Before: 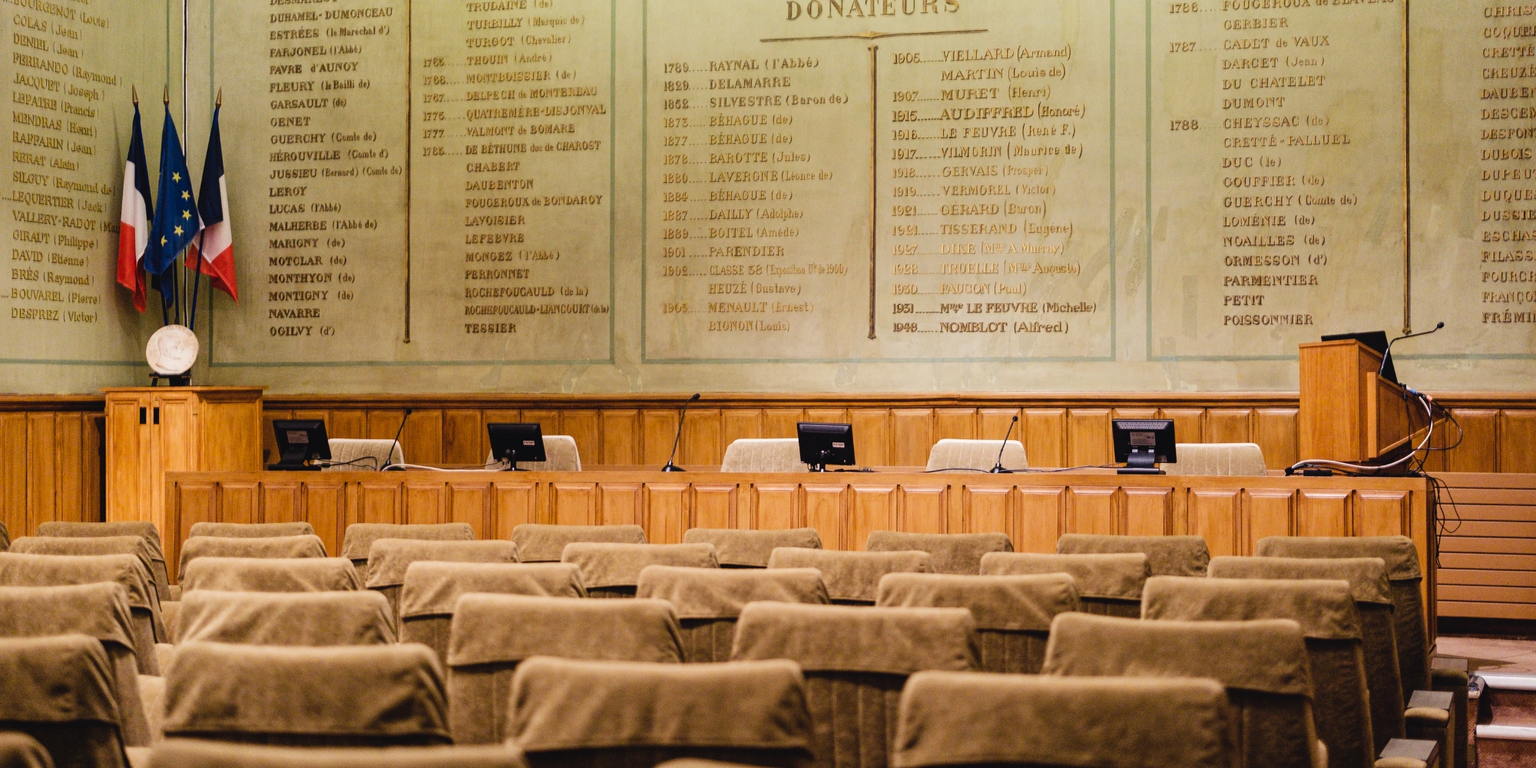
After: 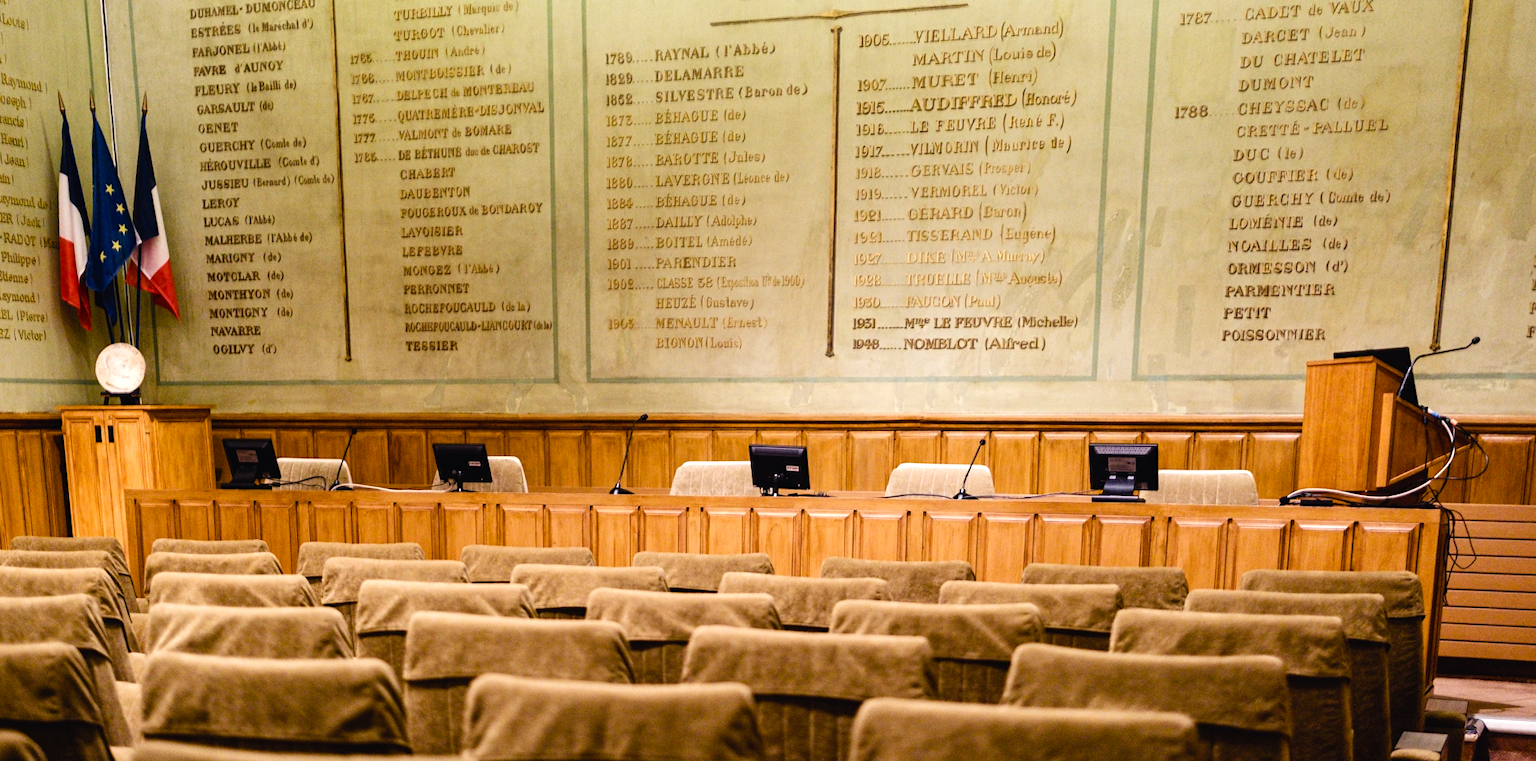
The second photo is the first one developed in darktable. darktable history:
color balance rgb: shadows lift › luminance -20%, power › hue 72.24°, highlights gain › luminance 15%, global offset › hue 171.6°, perceptual saturation grading › highlights -15%, perceptual saturation grading › shadows 25%, global vibrance 30%, contrast 10%
rotate and perspective: rotation 0.062°, lens shift (vertical) 0.115, lens shift (horizontal) -0.133, crop left 0.047, crop right 0.94, crop top 0.061, crop bottom 0.94
